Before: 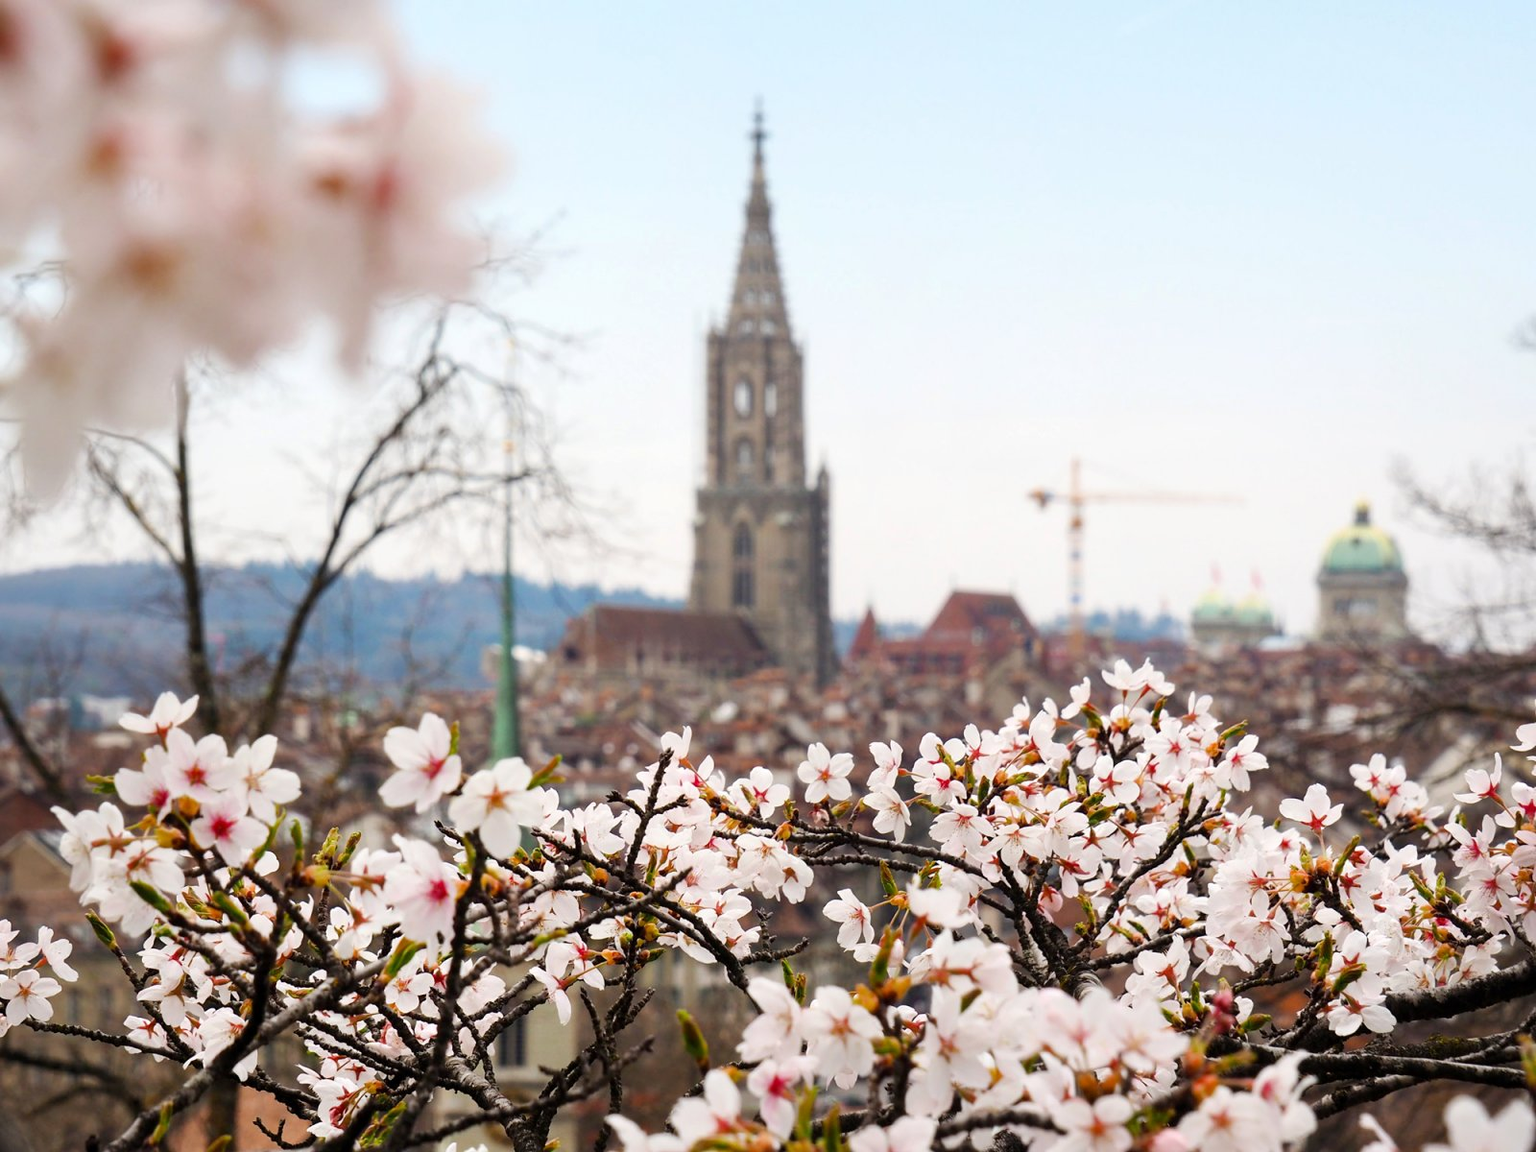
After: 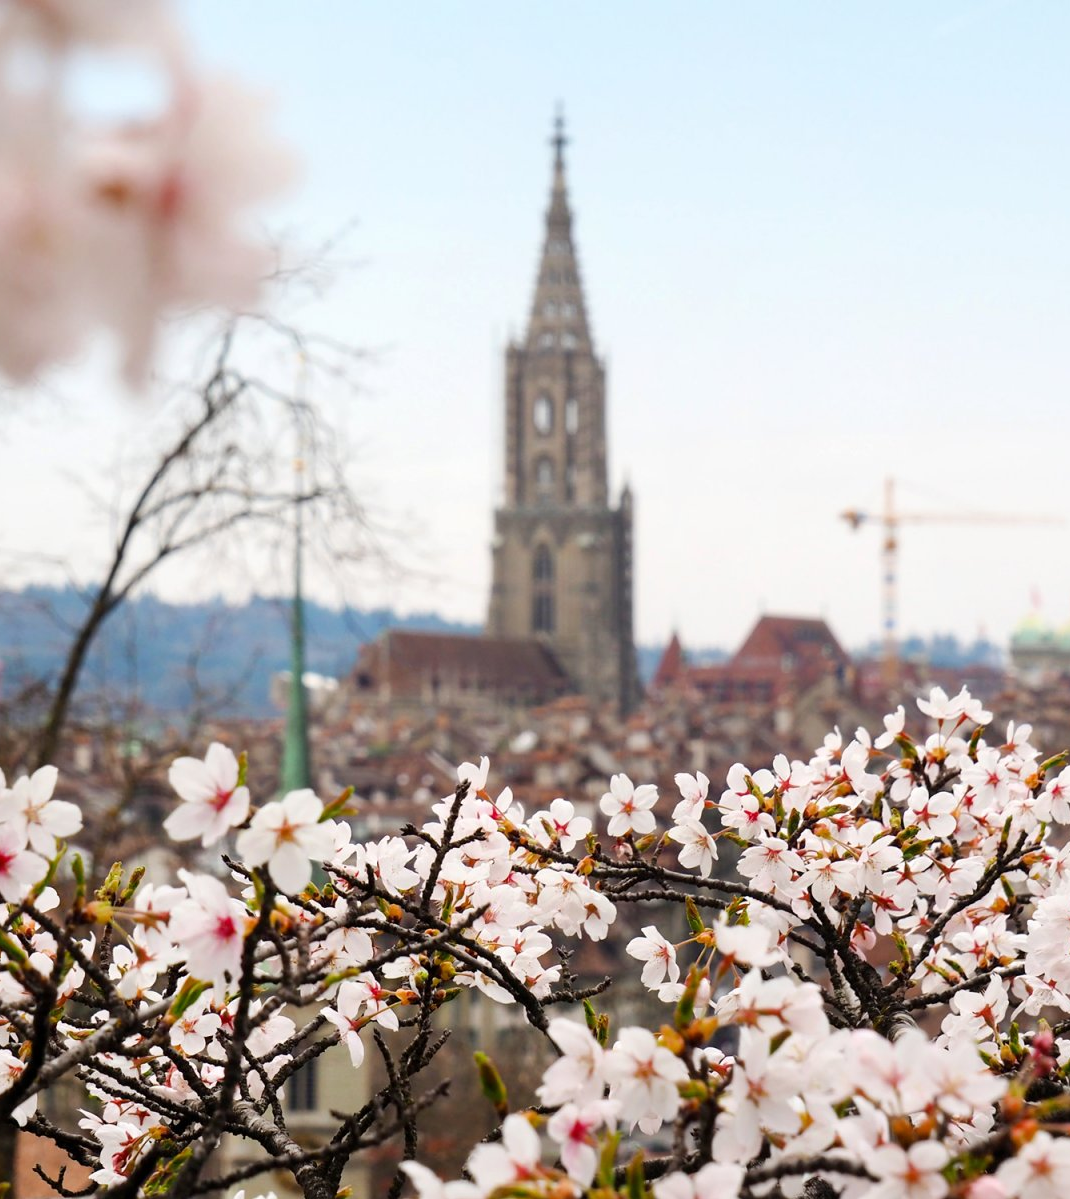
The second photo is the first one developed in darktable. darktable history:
crop and rotate: left 14.472%, right 18.646%
